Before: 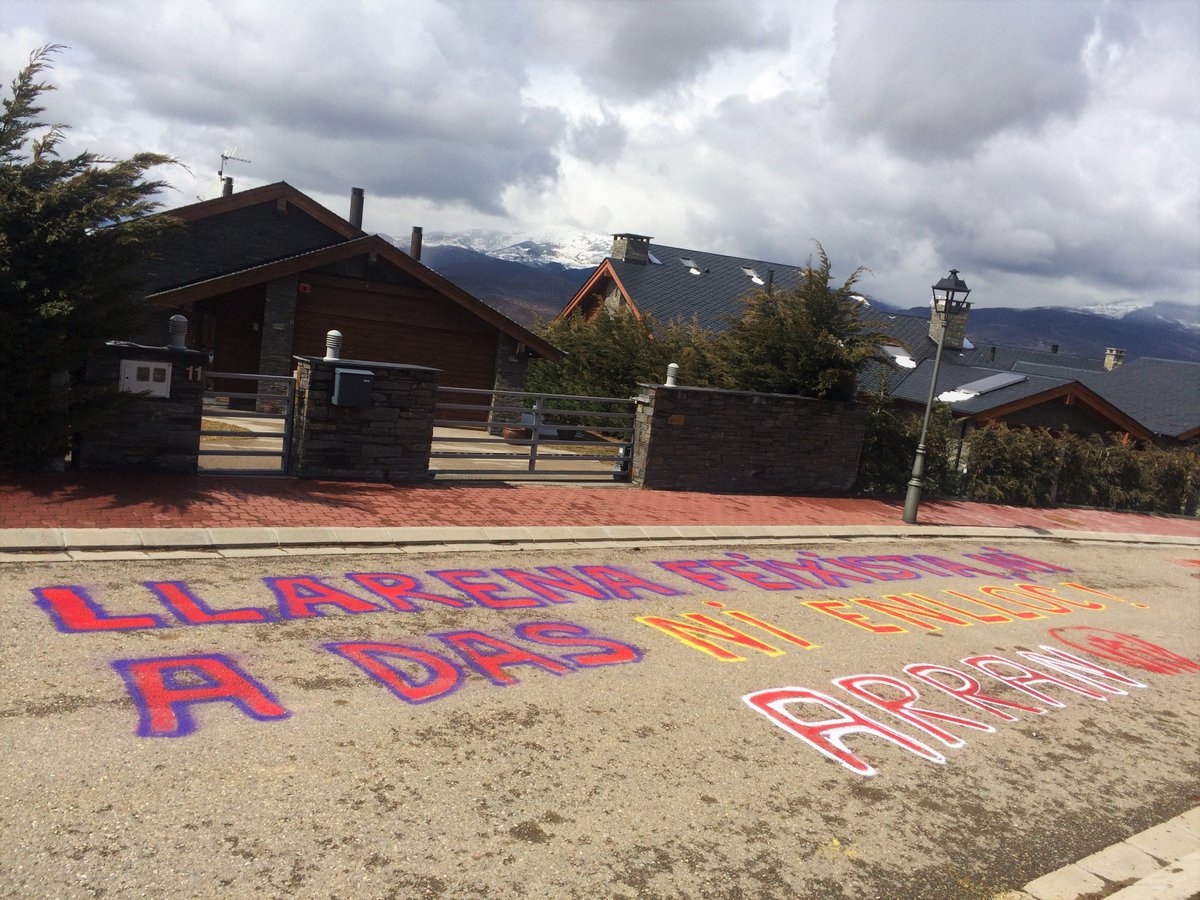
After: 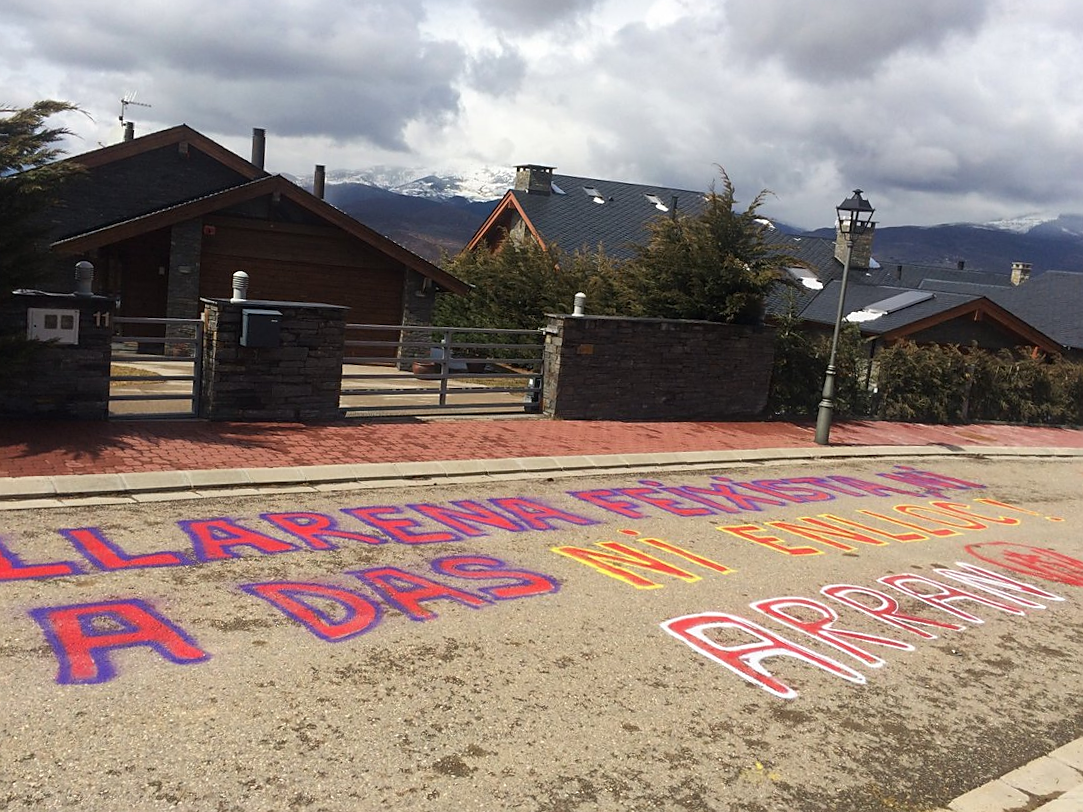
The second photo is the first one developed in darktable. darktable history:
crop and rotate: angle 1.96°, left 5.673%, top 5.673%
sharpen: radius 1.864, amount 0.398, threshold 1.271
